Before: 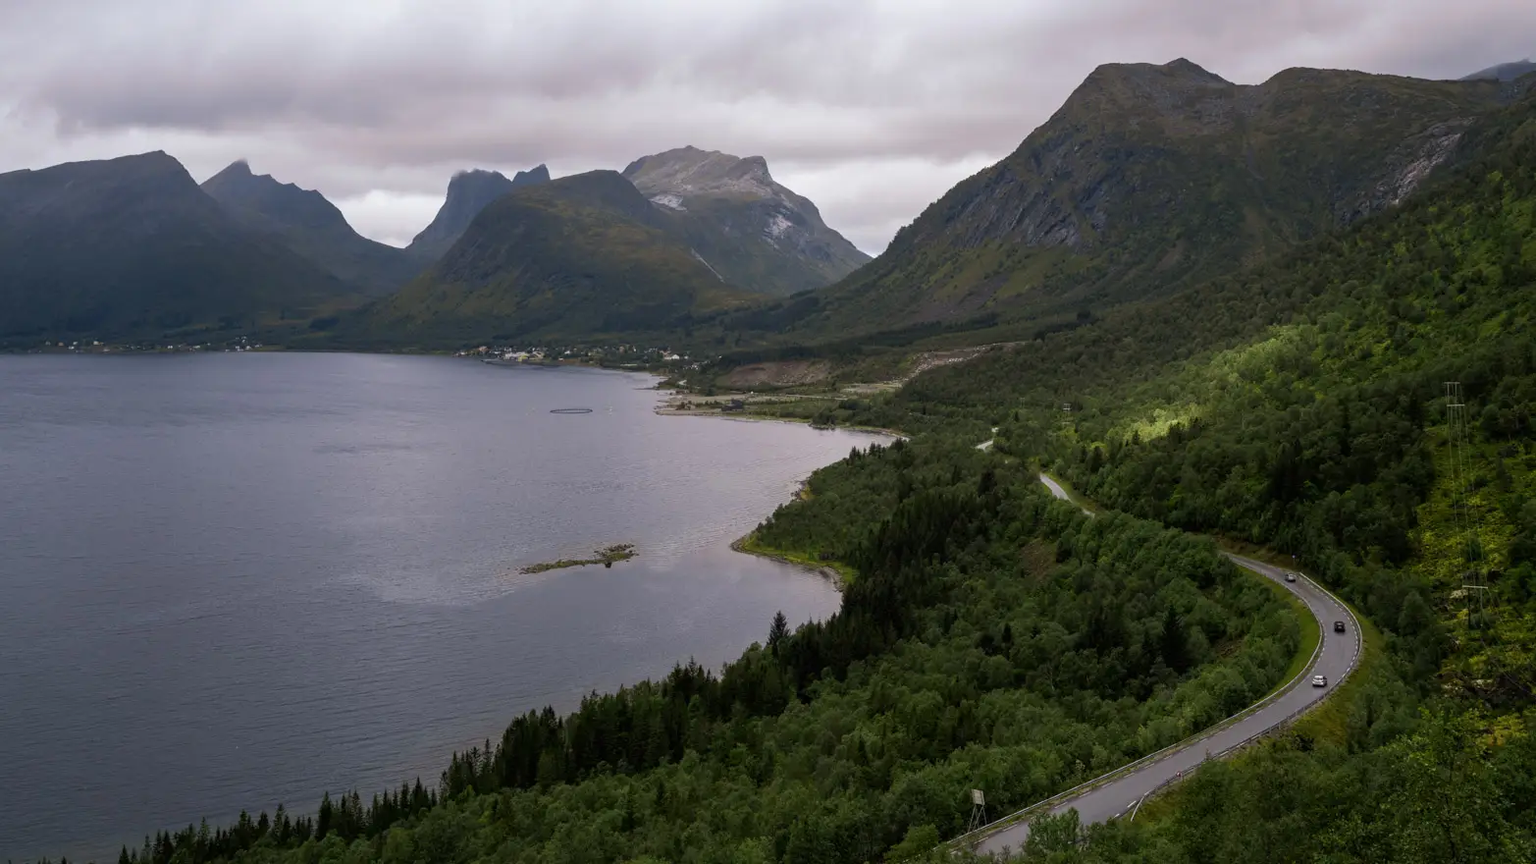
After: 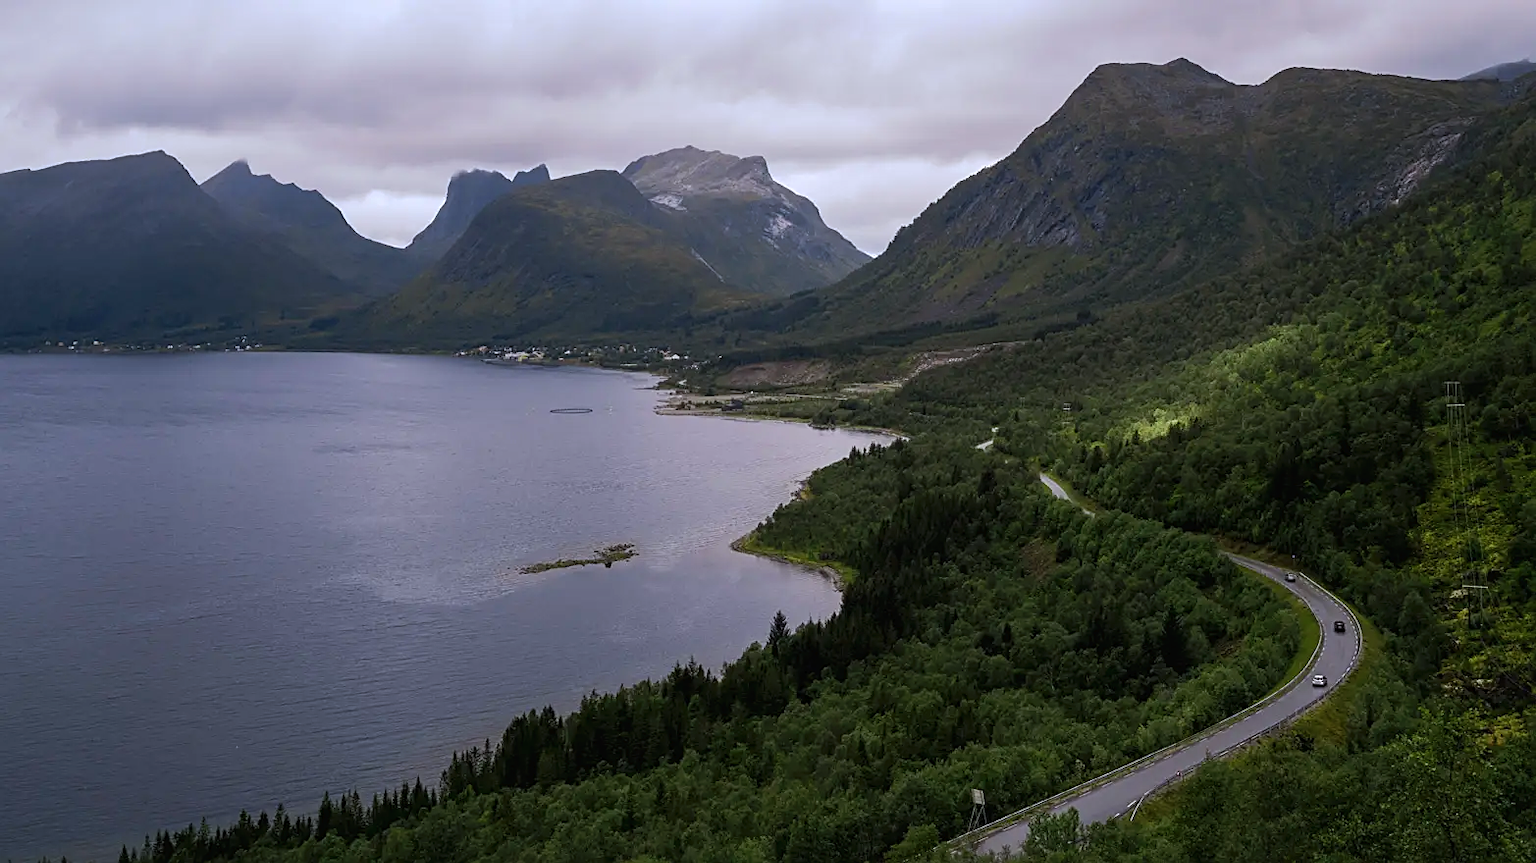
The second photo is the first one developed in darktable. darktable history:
sharpen: on, module defaults
color calibration: illuminant as shot in camera, x 0.358, y 0.373, temperature 4628.91 K
tone curve: curves: ch0 [(0, 0) (0.003, 0.014) (0.011, 0.014) (0.025, 0.022) (0.044, 0.041) (0.069, 0.063) (0.1, 0.086) (0.136, 0.118) (0.177, 0.161) (0.224, 0.211) (0.277, 0.262) (0.335, 0.323) (0.399, 0.384) (0.468, 0.459) (0.543, 0.54) (0.623, 0.624) (0.709, 0.711) (0.801, 0.796) (0.898, 0.879) (1, 1)], preserve colors none
